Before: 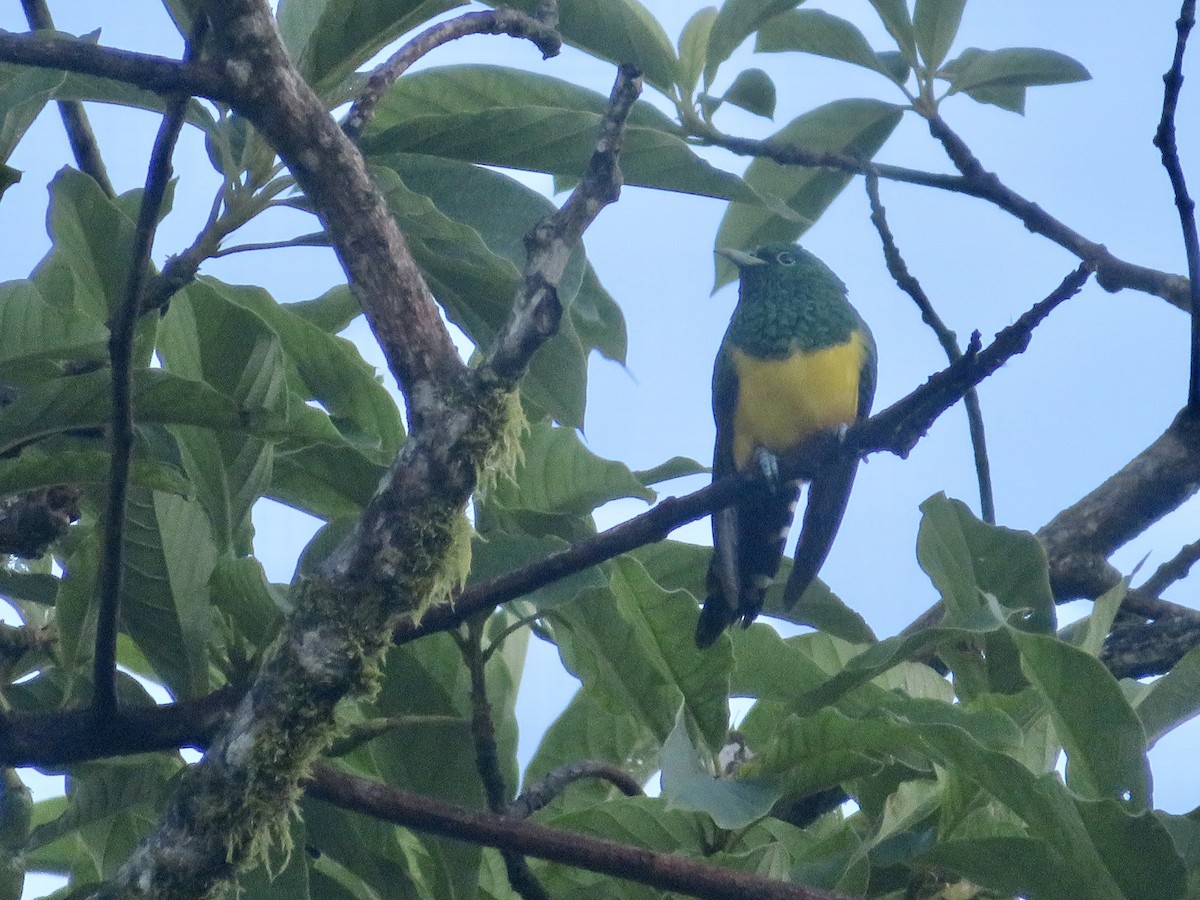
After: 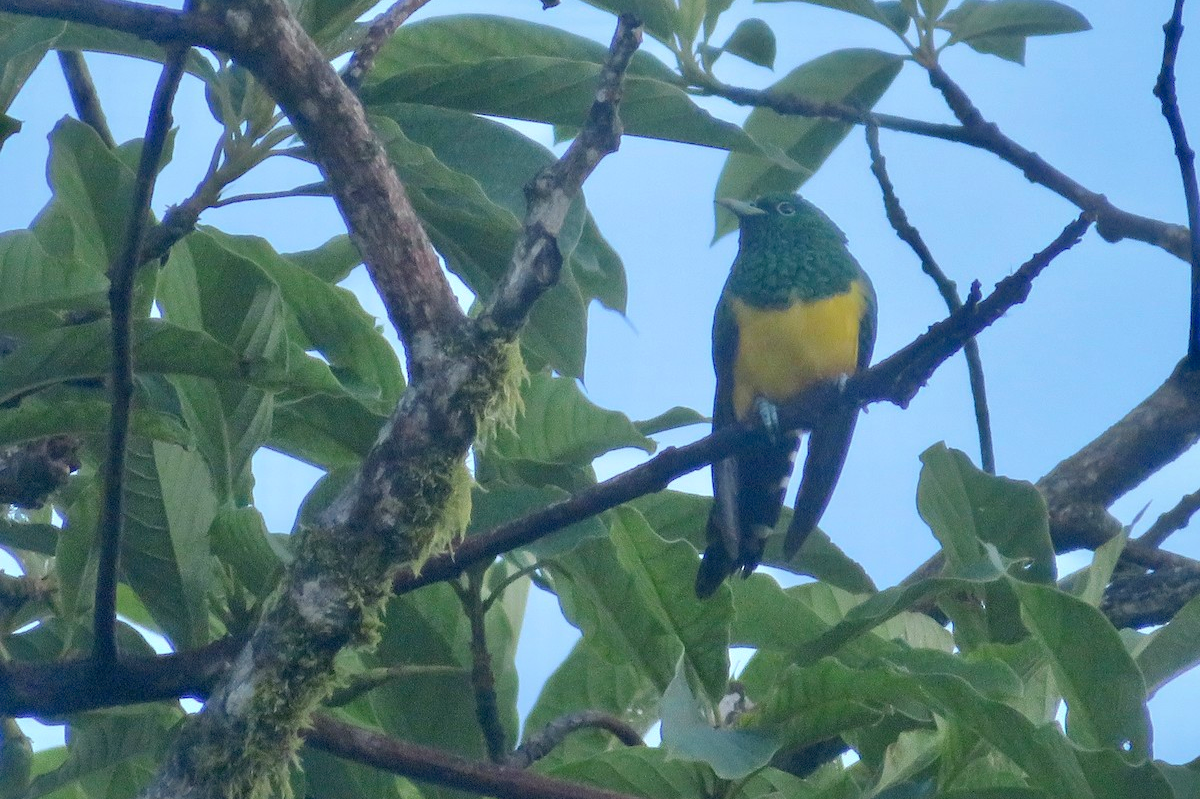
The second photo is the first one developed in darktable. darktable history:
crop and rotate: top 5.609%, bottom 5.609%
exposure: exposure 0.078 EV, compensate highlight preservation false
shadows and highlights: on, module defaults
